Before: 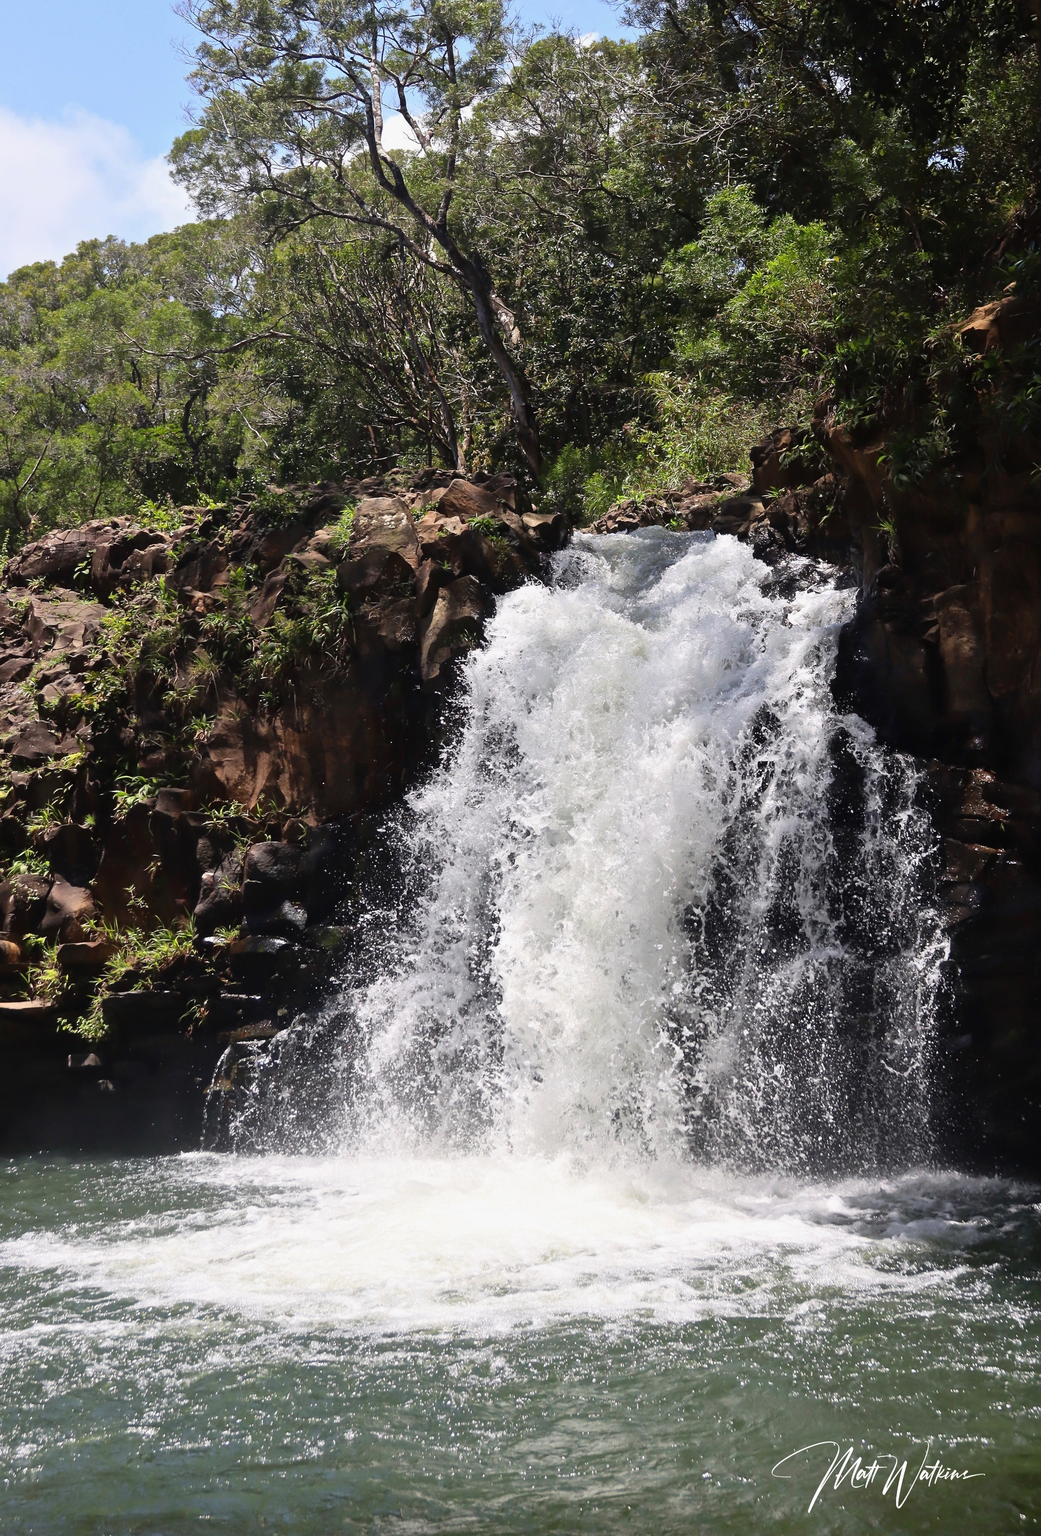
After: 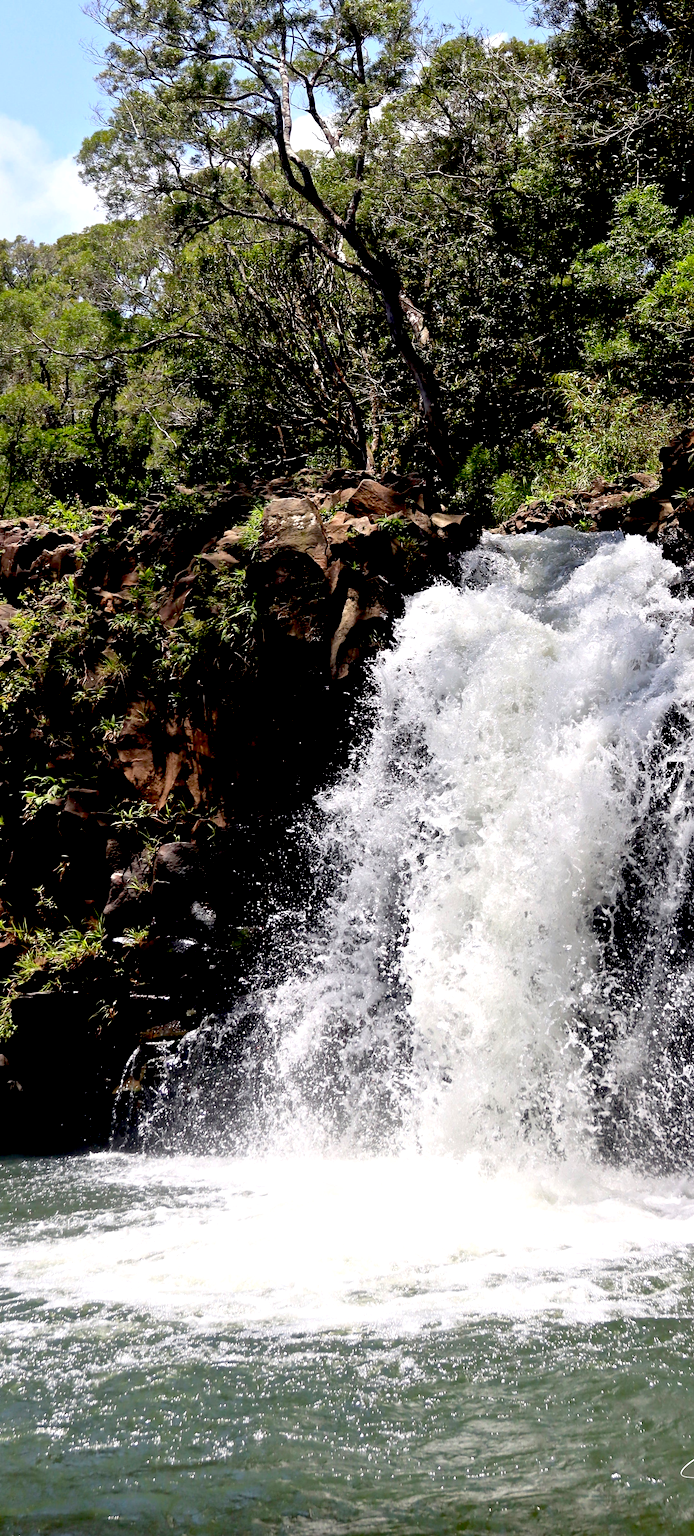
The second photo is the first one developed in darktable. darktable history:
tone equalizer: -8 EV -1.84 EV, -7 EV -1.16 EV, -6 EV -1.62 EV, smoothing diameter 25%, edges refinement/feathering 10, preserve details guided filter
crop and rotate: left 8.786%, right 24.548%
exposure: black level correction 0.031, exposure 0.304 EV, compensate highlight preservation false
